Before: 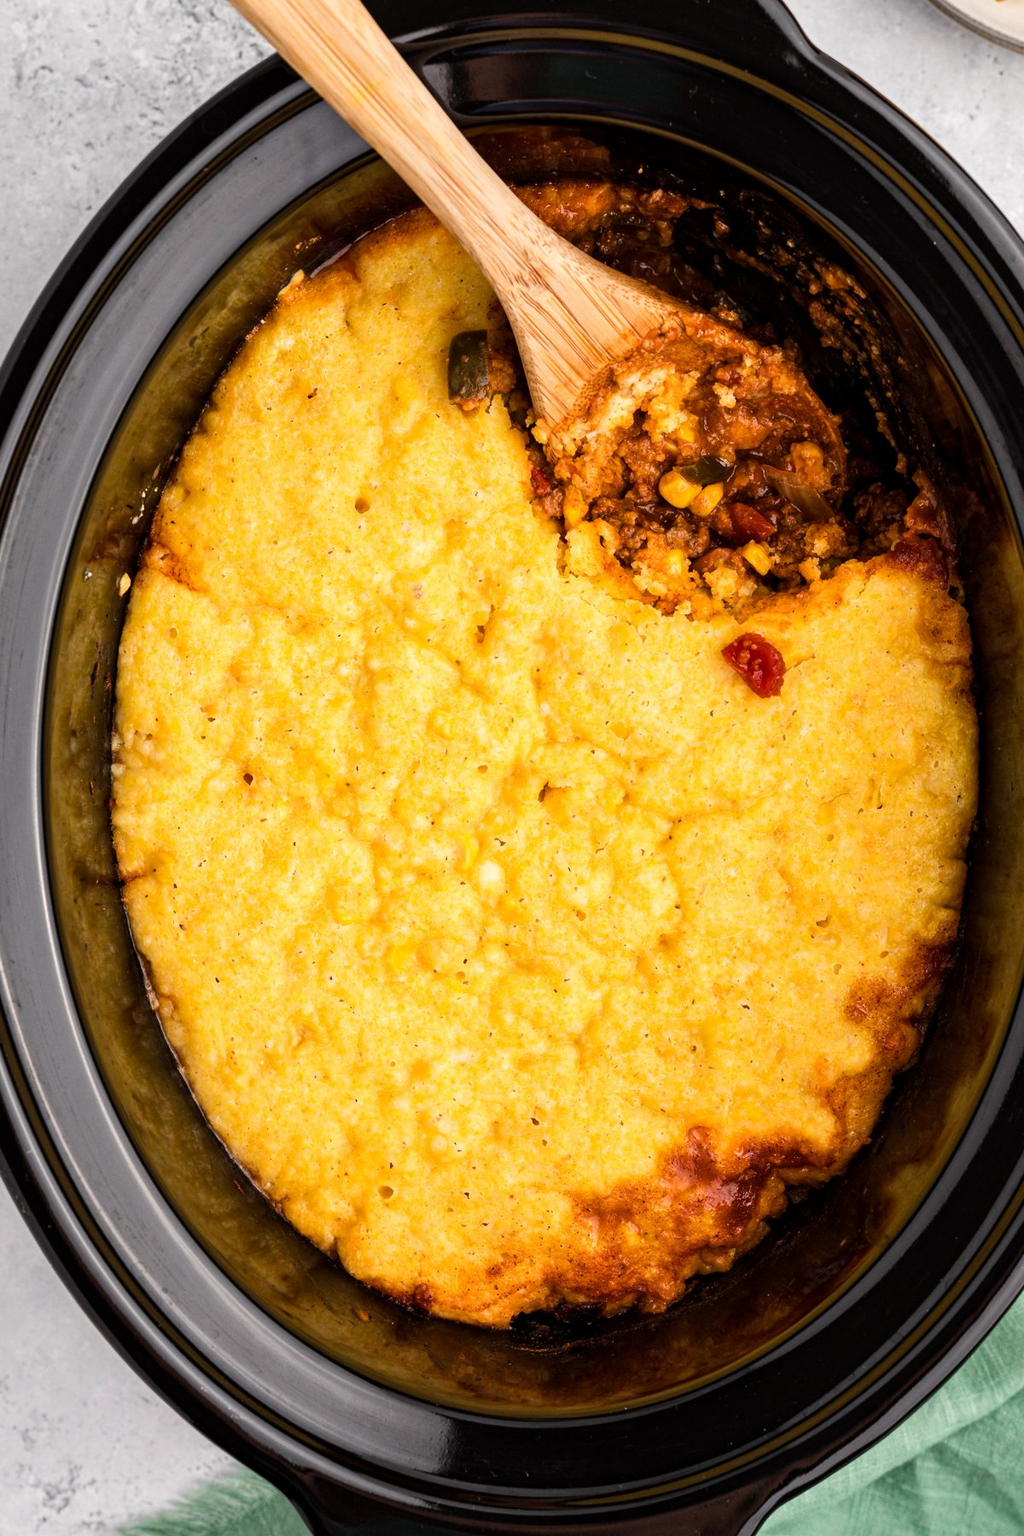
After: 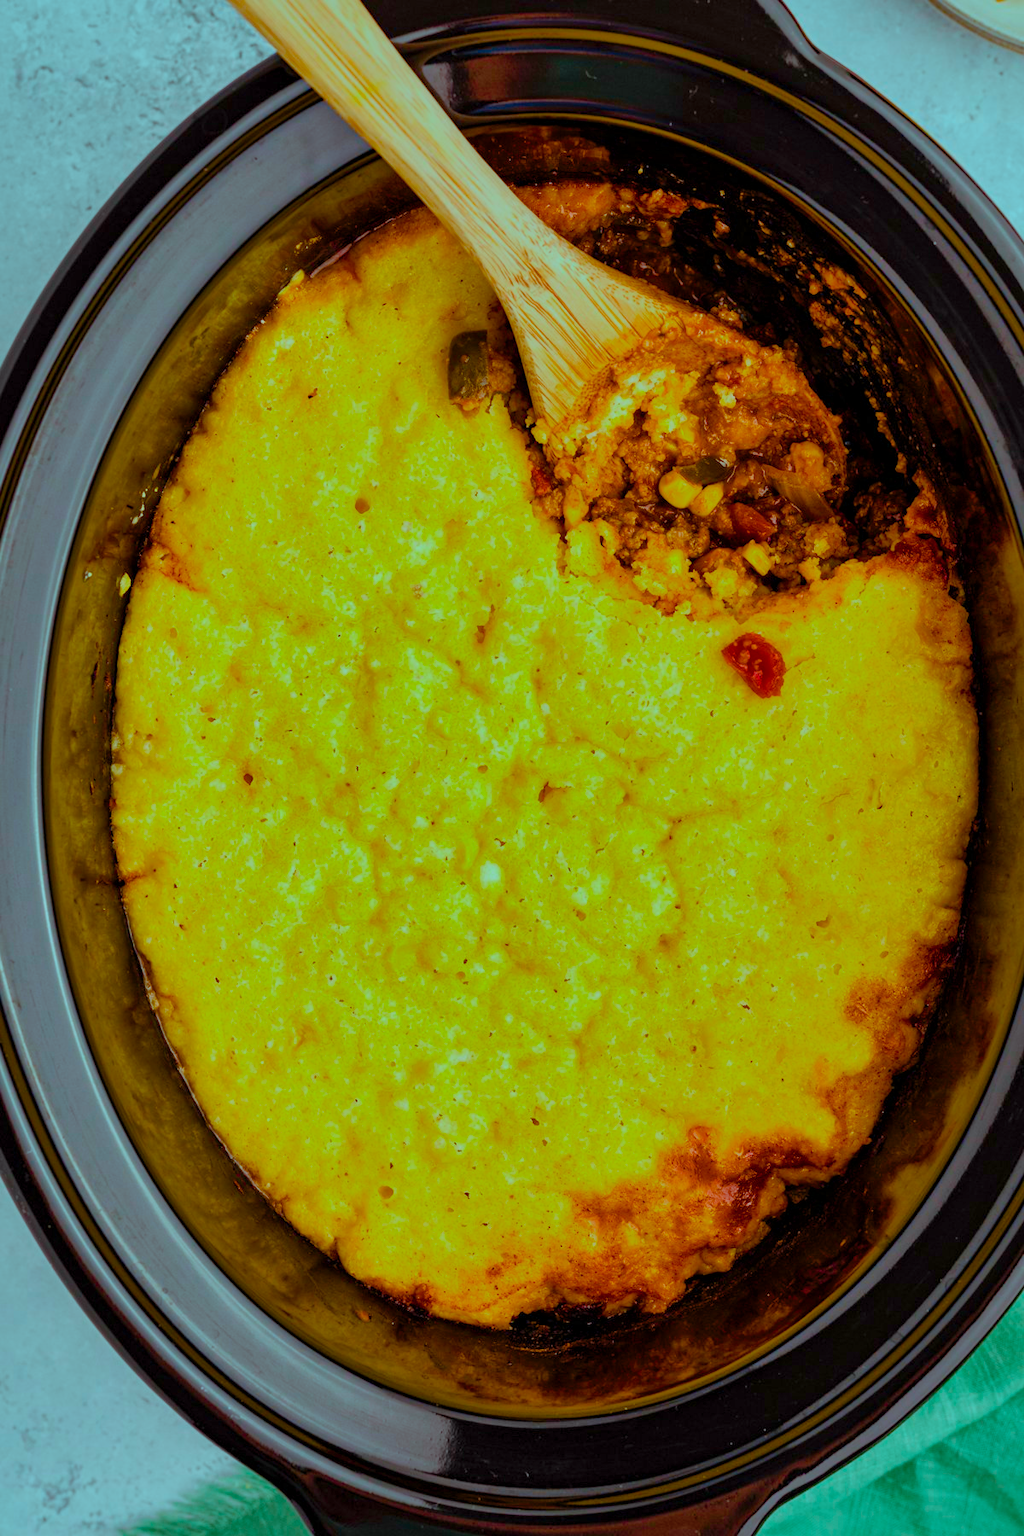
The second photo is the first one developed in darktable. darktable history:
color balance rgb: highlights gain › luminance -33.127%, highlights gain › chroma 5.56%, highlights gain › hue 214.2°, linear chroma grading › global chroma 14.977%, perceptual saturation grading › global saturation 43.698%, perceptual saturation grading › highlights -50.067%, perceptual saturation grading › shadows 30.83%, perceptual brilliance grading › global brilliance 1.624%, perceptual brilliance grading › highlights -3.63%, global vibrance 34.9%
shadows and highlights: on, module defaults
